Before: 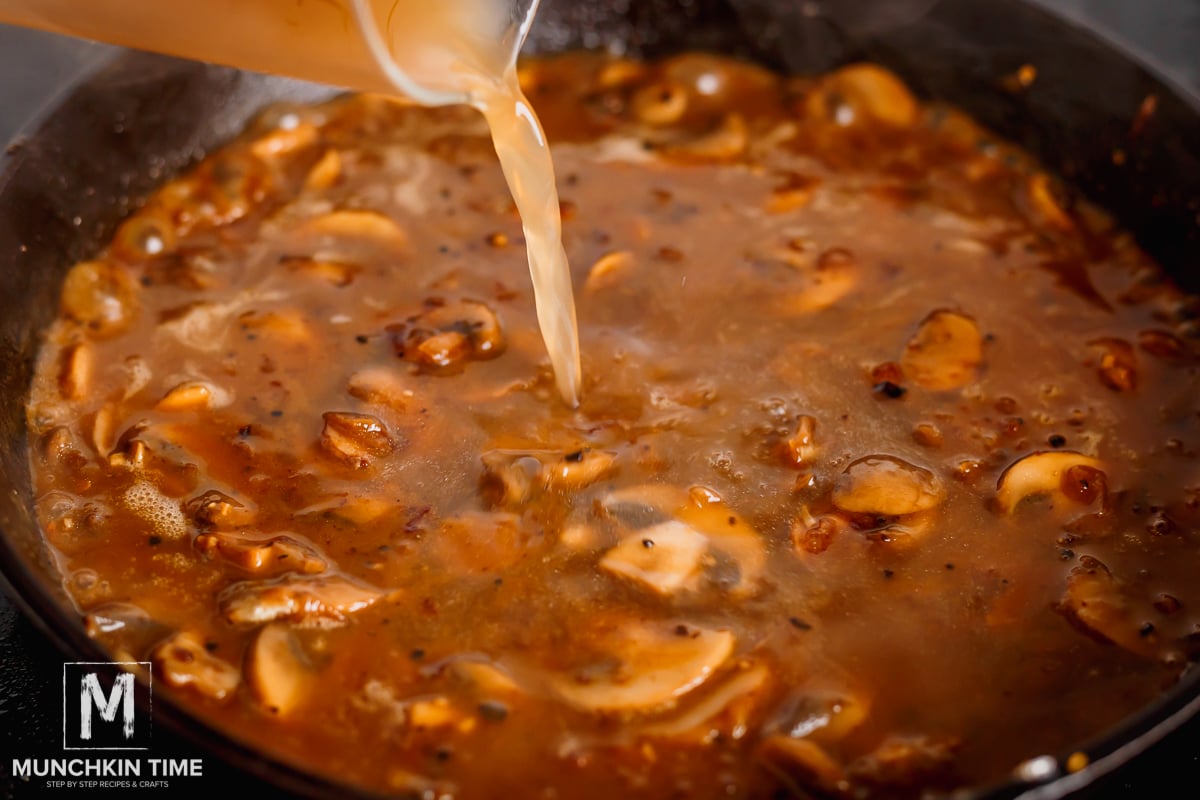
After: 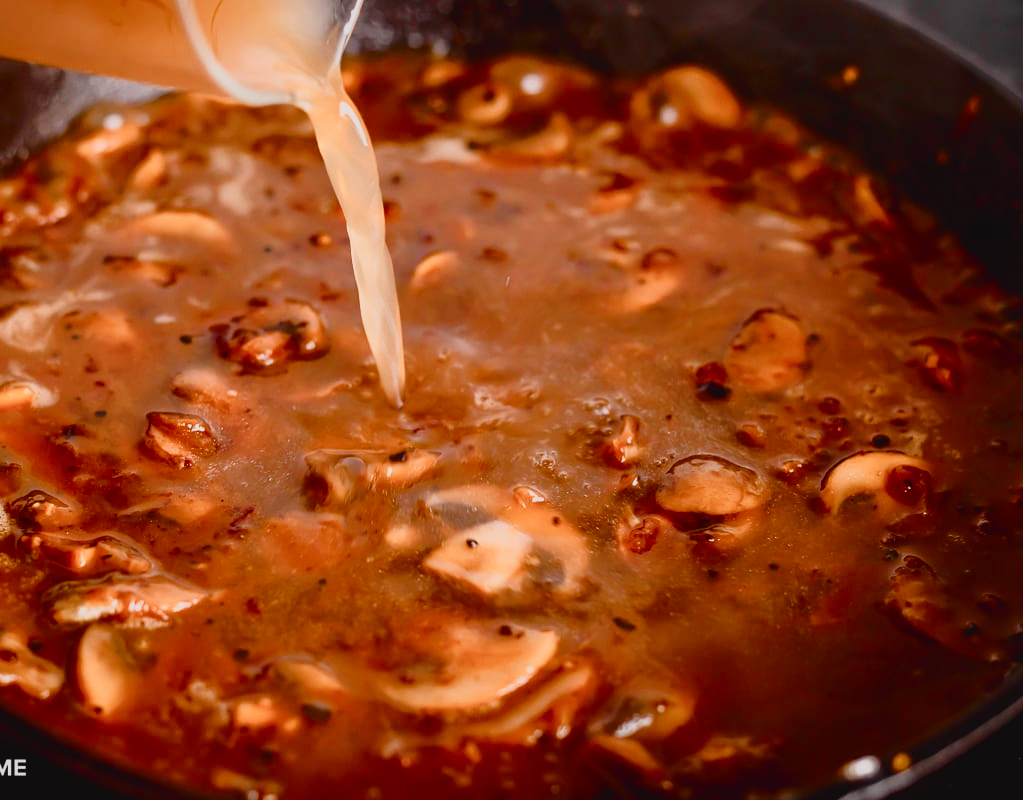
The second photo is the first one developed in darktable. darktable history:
crop and rotate: left 14.737%
color balance rgb: perceptual saturation grading › global saturation 20%, perceptual saturation grading › highlights -49.796%, perceptual saturation grading › shadows 26.036%, global vibrance 20%
tone curve: curves: ch0 [(0, 0.032) (0.094, 0.08) (0.265, 0.208) (0.41, 0.417) (0.498, 0.496) (0.638, 0.673) (0.819, 0.841) (0.96, 0.899)]; ch1 [(0, 0) (0.161, 0.092) (0.37, 0.302) (0.417, 0.434) (0.495, 0.498) (0.576, 0.589) (0.725, 0.765) (1, 1)]; ch2 [(0, 0) (0.352, 0.403) (0.45, 0.469) (0.521, 0.515) (0.59, 0.579) (1, 1)], color space Lab, independent channels, preserve colors none
